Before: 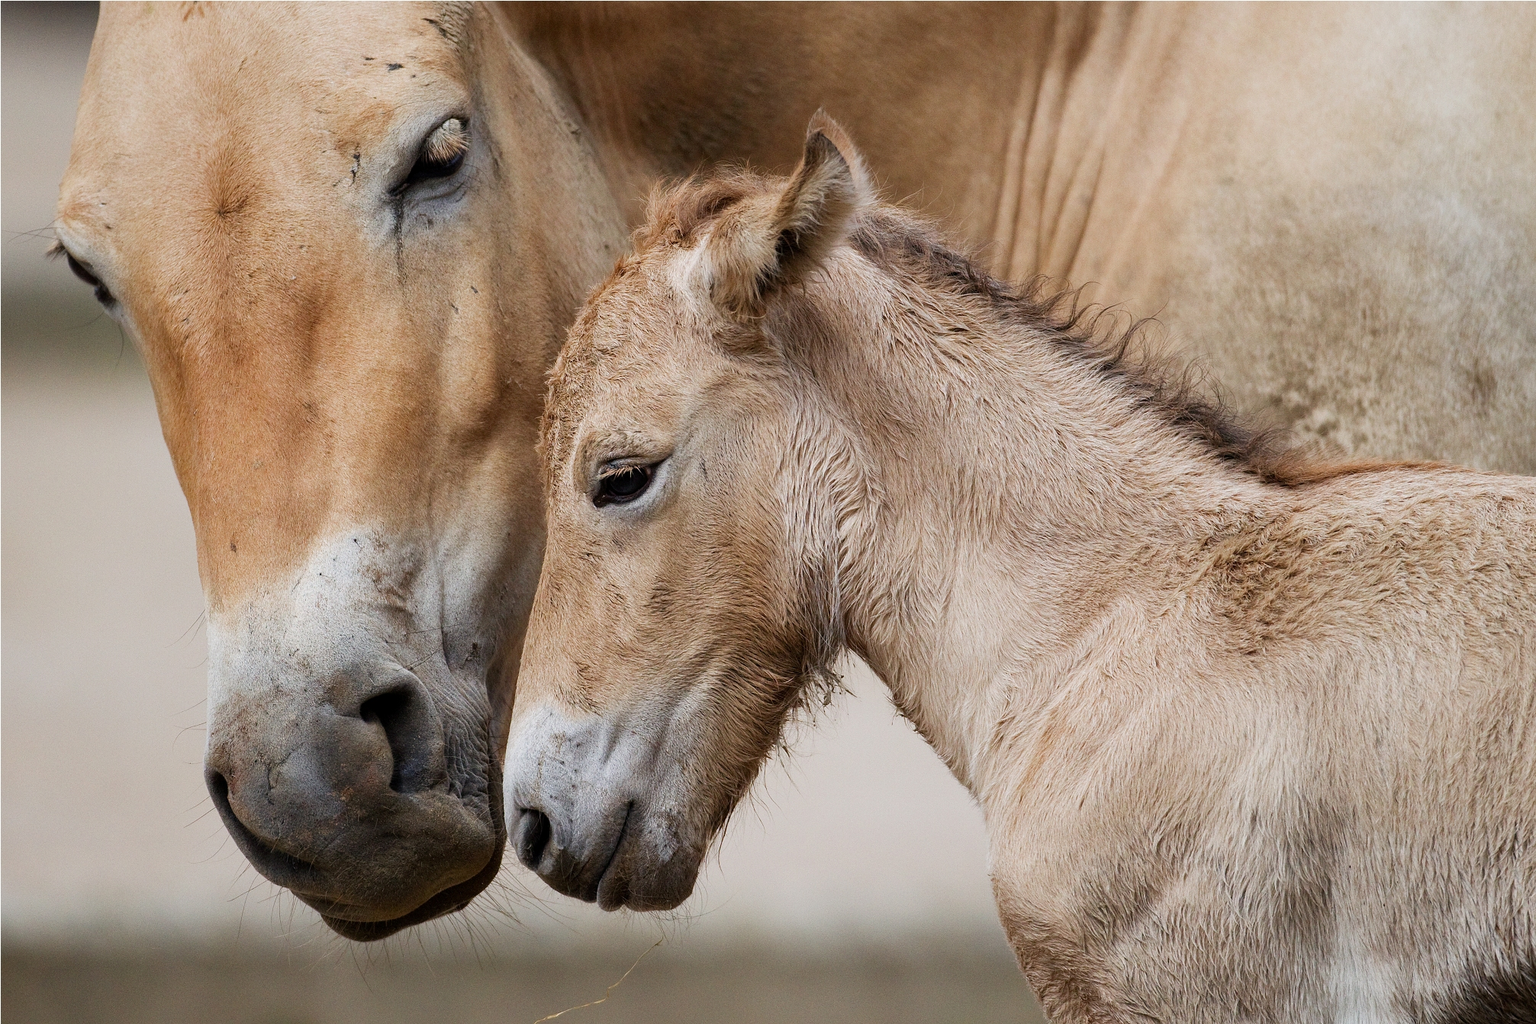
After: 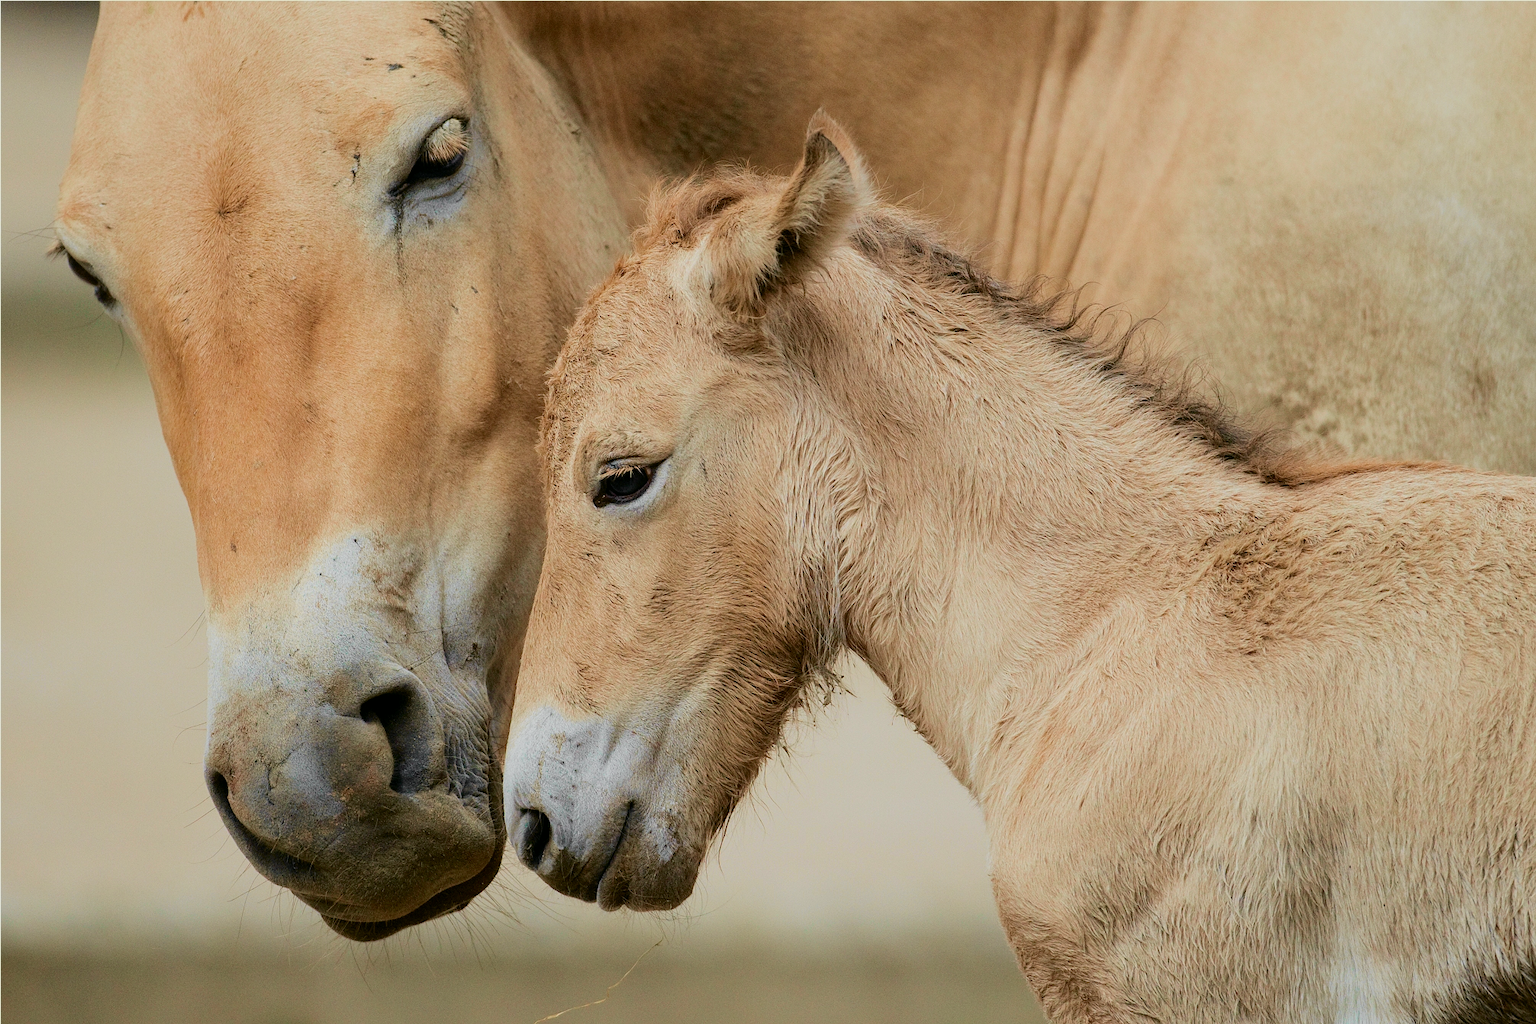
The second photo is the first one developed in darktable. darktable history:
tone curve: curves: ch0 [(0, 0) (0.402, 0.473) (0.673, 0.68) (0.899, 0.832) (0.999, 0.903)]; ch1 [(0, 0) (0.405, 0.254) (0.481, 0.427) (0.498, 0.49) (0.507, 0.5) (0.53, 0.532) (0.582, 0.583) (0.68, 0.672) (0.791, 0.748) (1, 0.896)]; ch2 [(0, 0) (0.199, 0.414) (0.438, 0.49) (0.496, 0.501) (0.515, 0.546) (0.577, 0.605) (0.632, 0.649) (0.717, 0.727) (0.845, 0.855) (0.998, 0.977)], color space Lab, independent channels, preserve colors none
